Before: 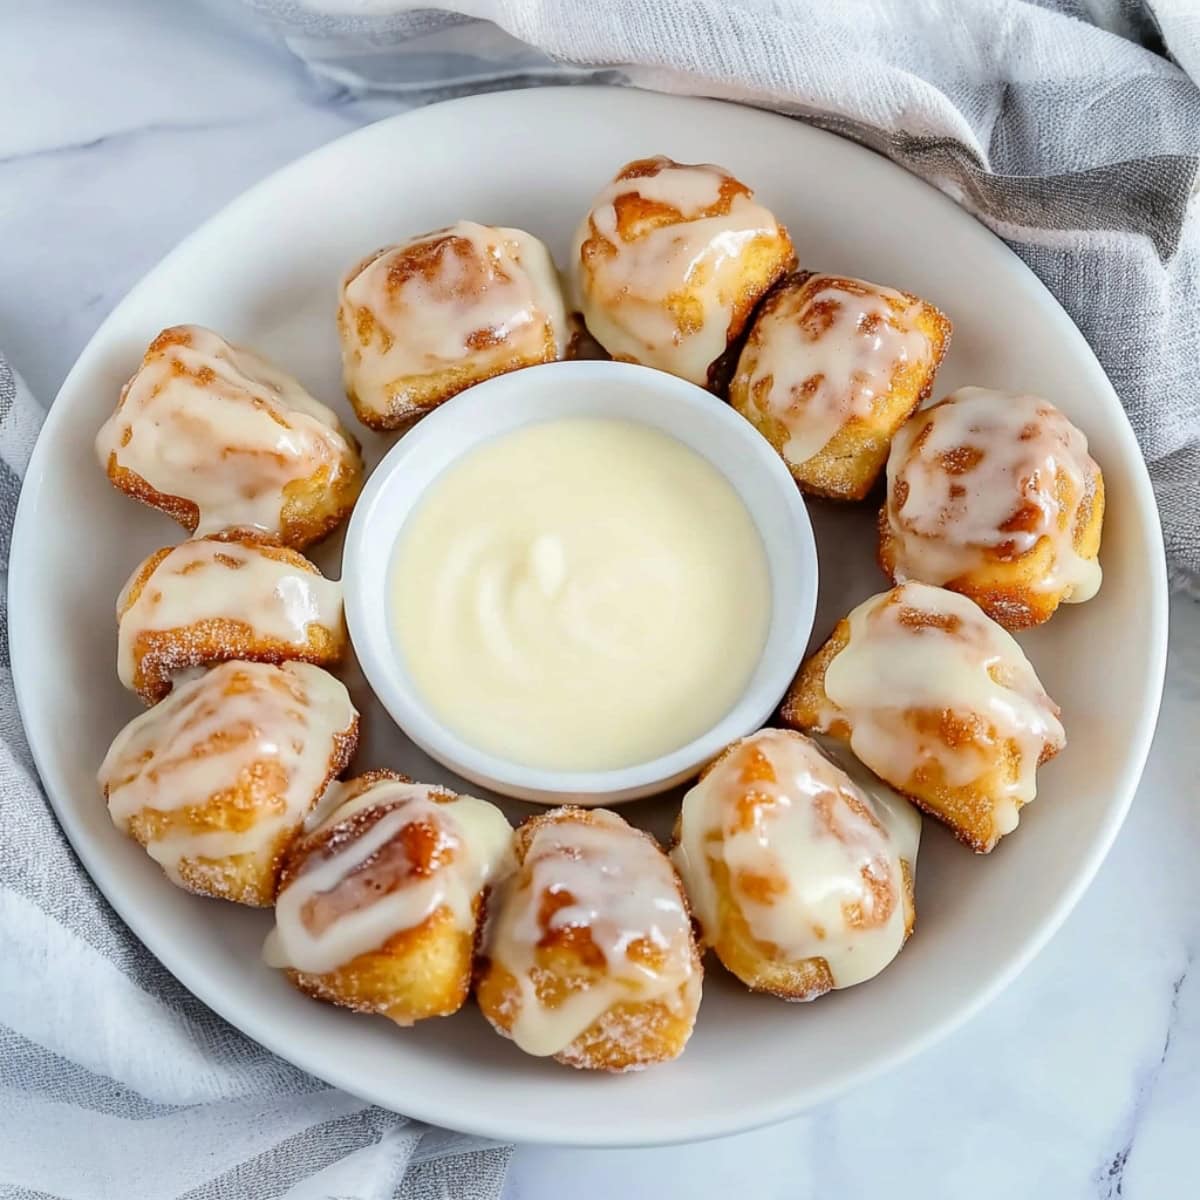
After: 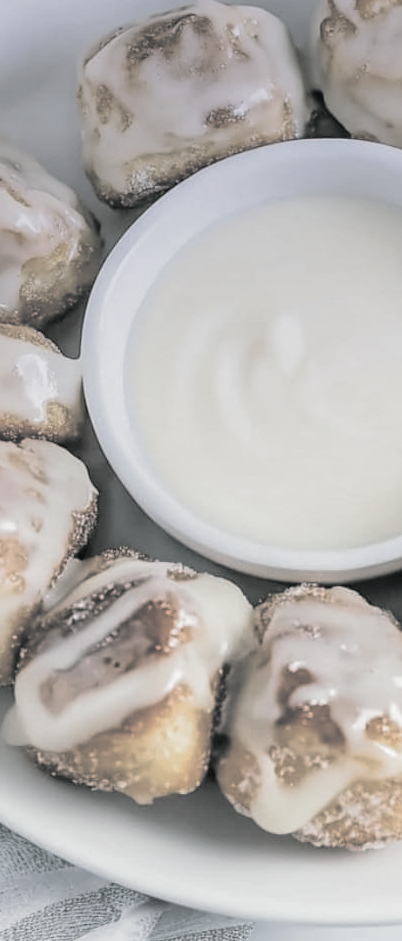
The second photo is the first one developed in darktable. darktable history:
color balance rgb: perceptual saturation grading › global saturation 20%, perceptual saturation grading › highlights -50%, perceptual saturation grading › shadows 30%
graduated density: hue 238.83°, saturation 50%
contrast brightness saturation: brightness 0.18, saturation -0.5
crop and rotate: left 21.77%, top 18.528%, right 44.676%, bottom 2.997%
split-toning: shadows › hue 190.8°, shadows › saturation 0.05, highlights › hue 54°, highlights › saturation 0.05, compress 0%
